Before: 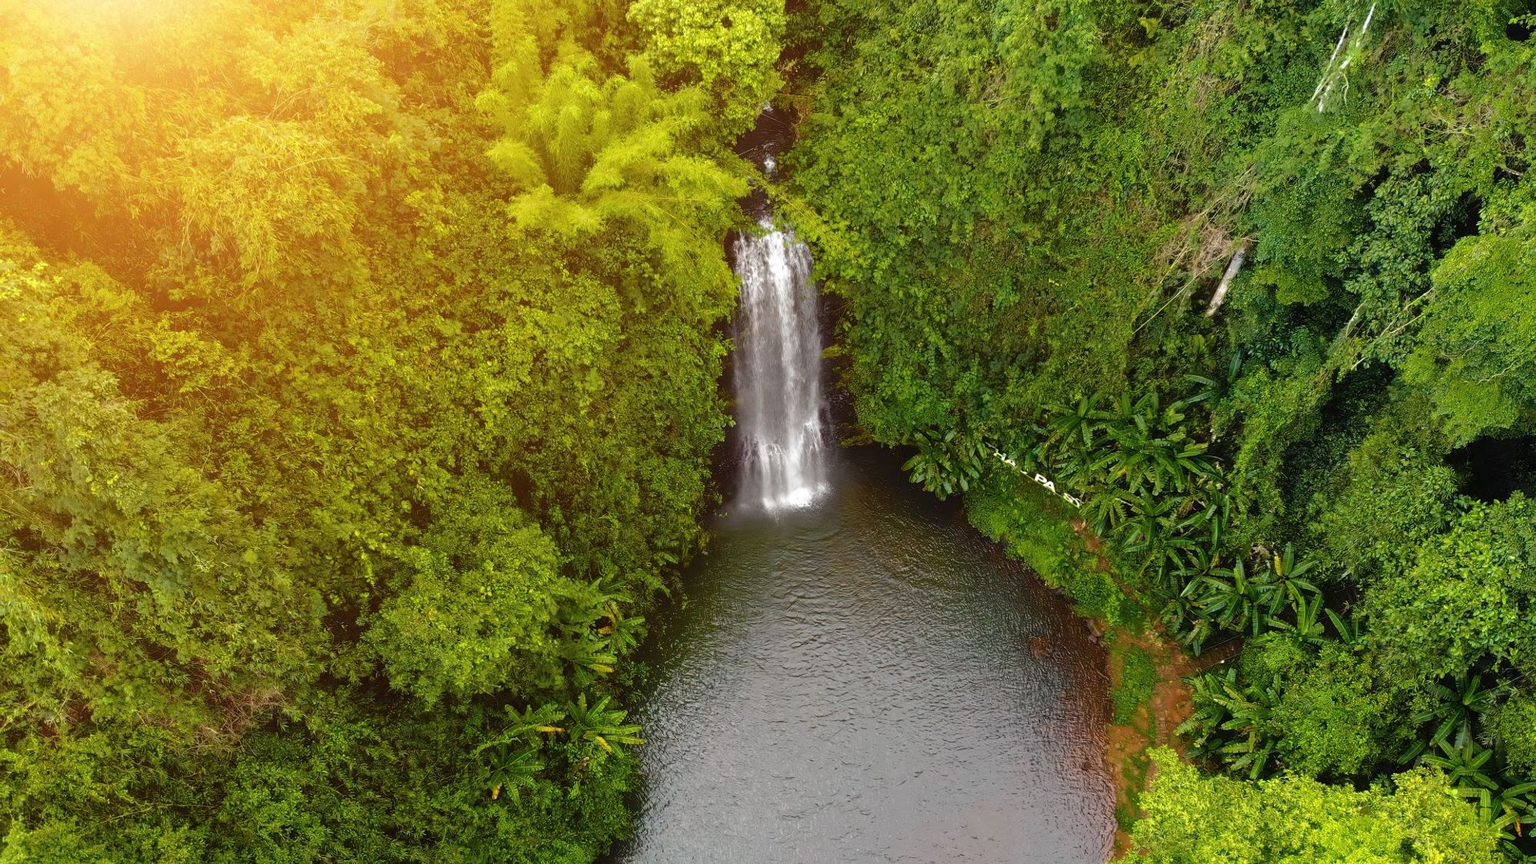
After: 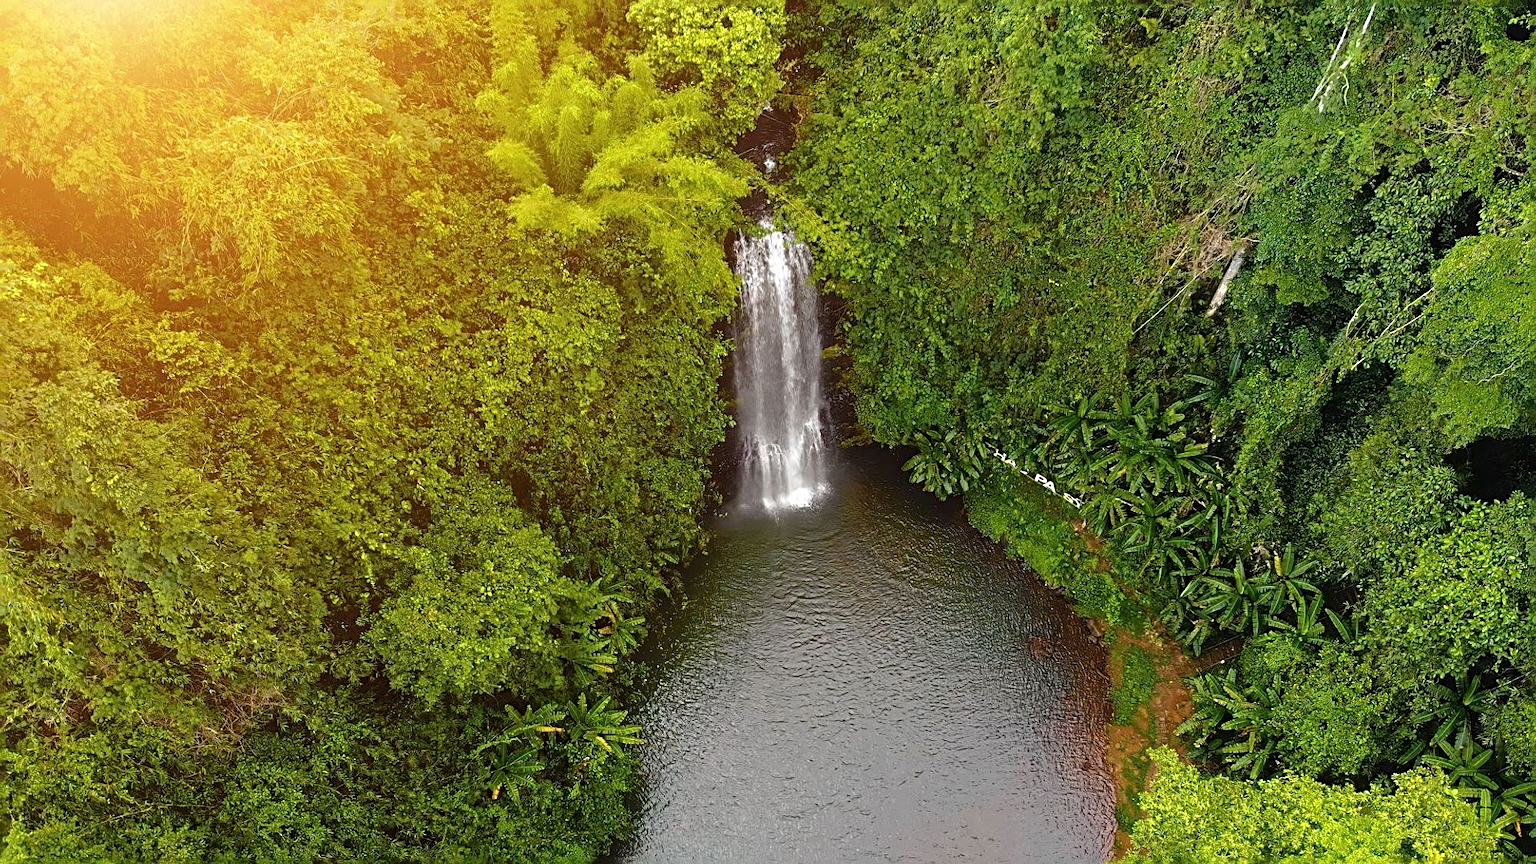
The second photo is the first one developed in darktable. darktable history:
sharpen: radius 2.83, amount 0.706
